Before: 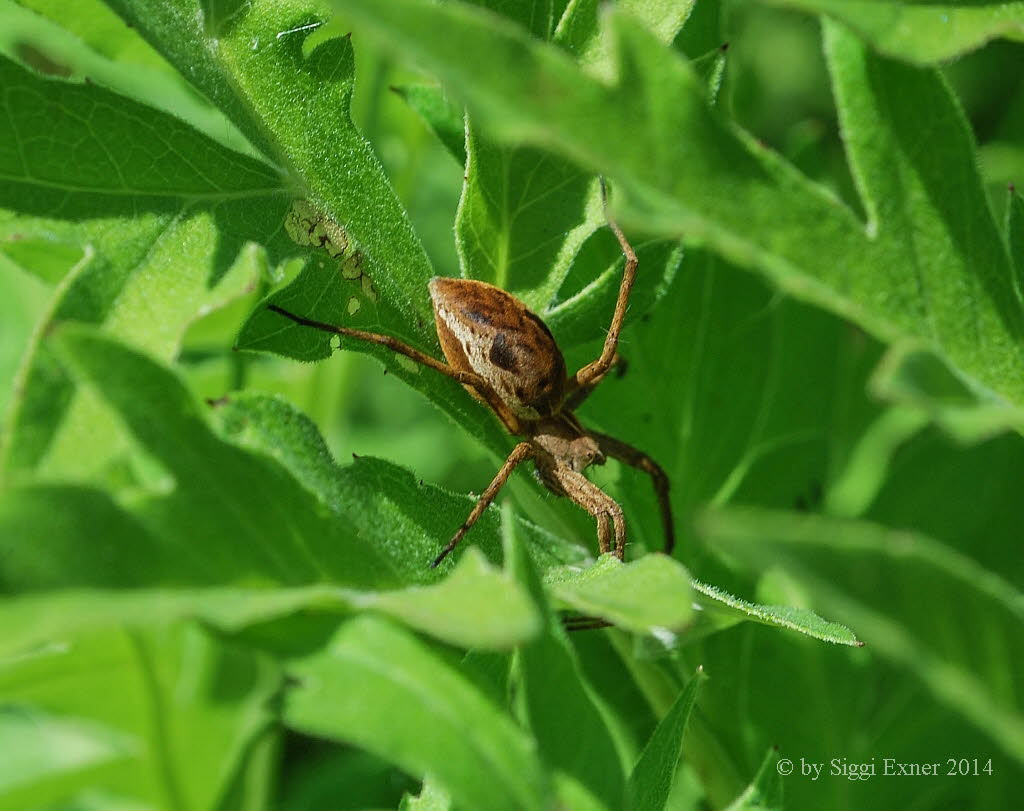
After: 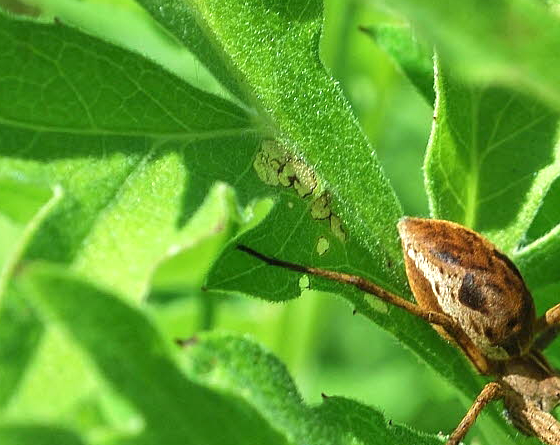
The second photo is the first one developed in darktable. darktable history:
crop and rotate: left 3.047%, top 7.509%, right 42.236%, bottom 37.598%
exposure: black level correction 0, exposure 0.7 EV, compensate exposure bias true, compensate highlight preservation false
